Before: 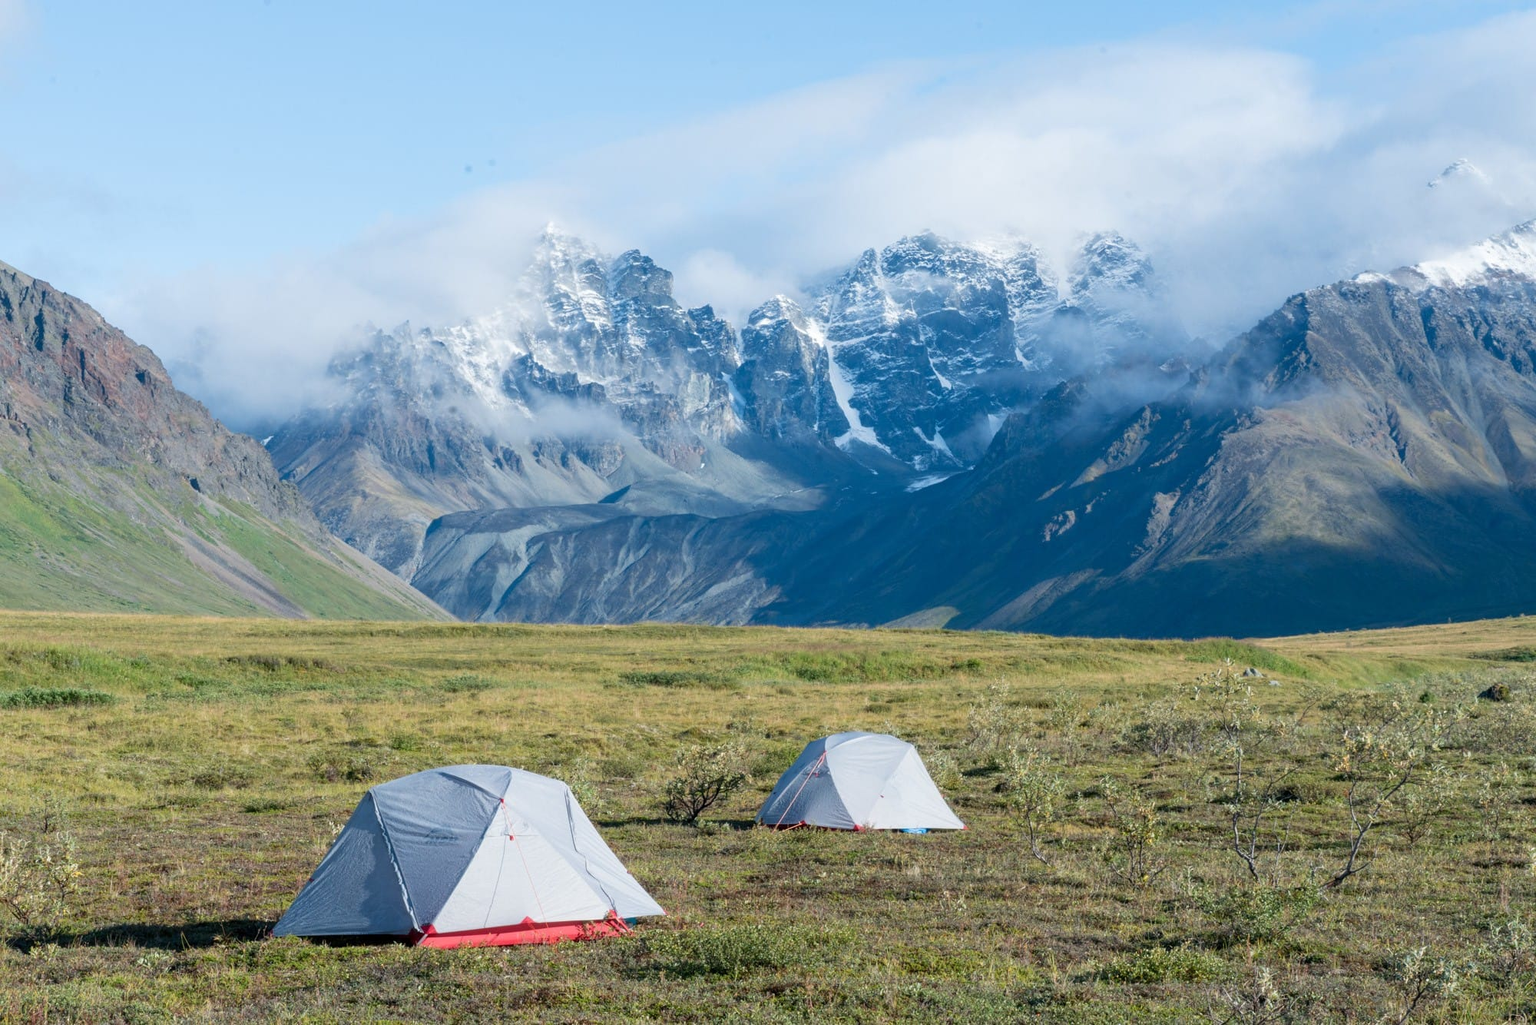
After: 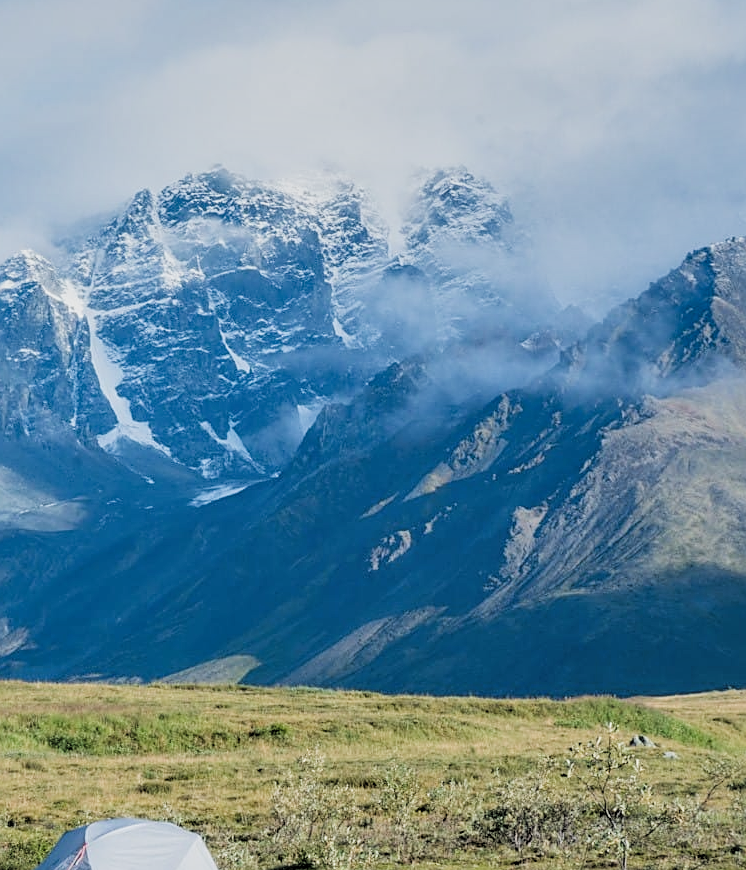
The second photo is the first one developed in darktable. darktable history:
filmic rgb: black relative exposure -5.07 EV, white relative exposure 4 EV, hardness 2.91, contrast 1.195, color science v4 (2020)
crop and rotate: left 49.495%, top 10.088%, right 13.197%, bottom 24.642%
shadows and highlights: low approximation 0.01, soften with gaussian
local contrast: highlights 106%, shadows 97%, detail 120%, midtone range 0.2
levels: black 8.5%, levels [0, 0.478, 1]
sharpen: on, module defaults
